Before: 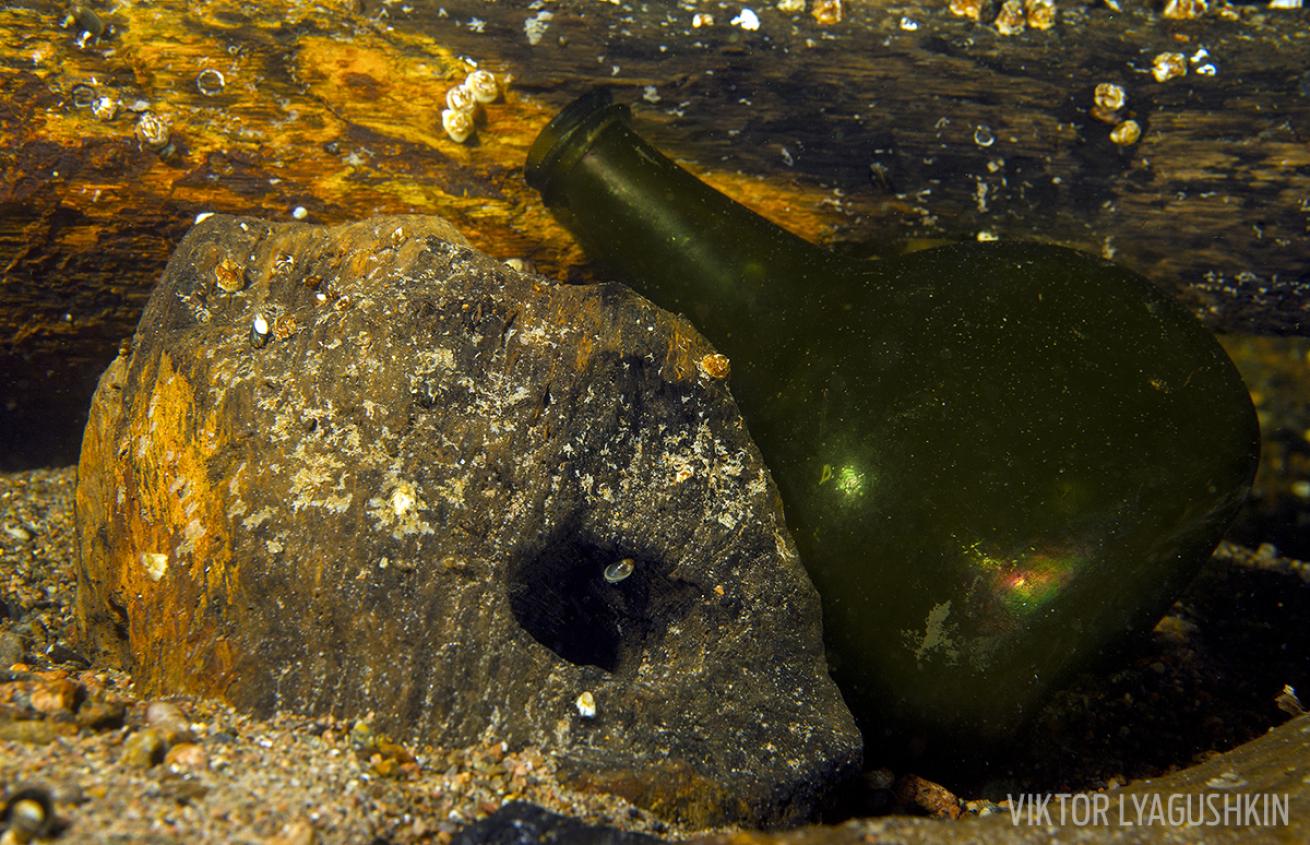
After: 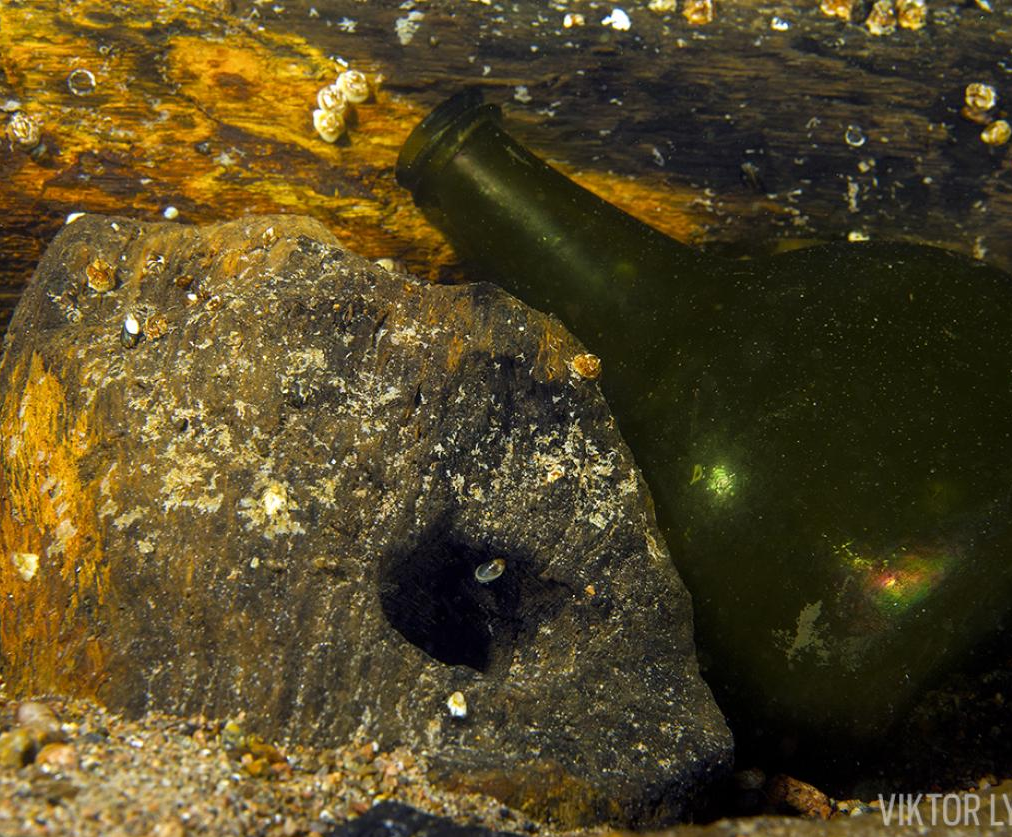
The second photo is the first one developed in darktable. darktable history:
crop: left 9.862%, right 12.835%
